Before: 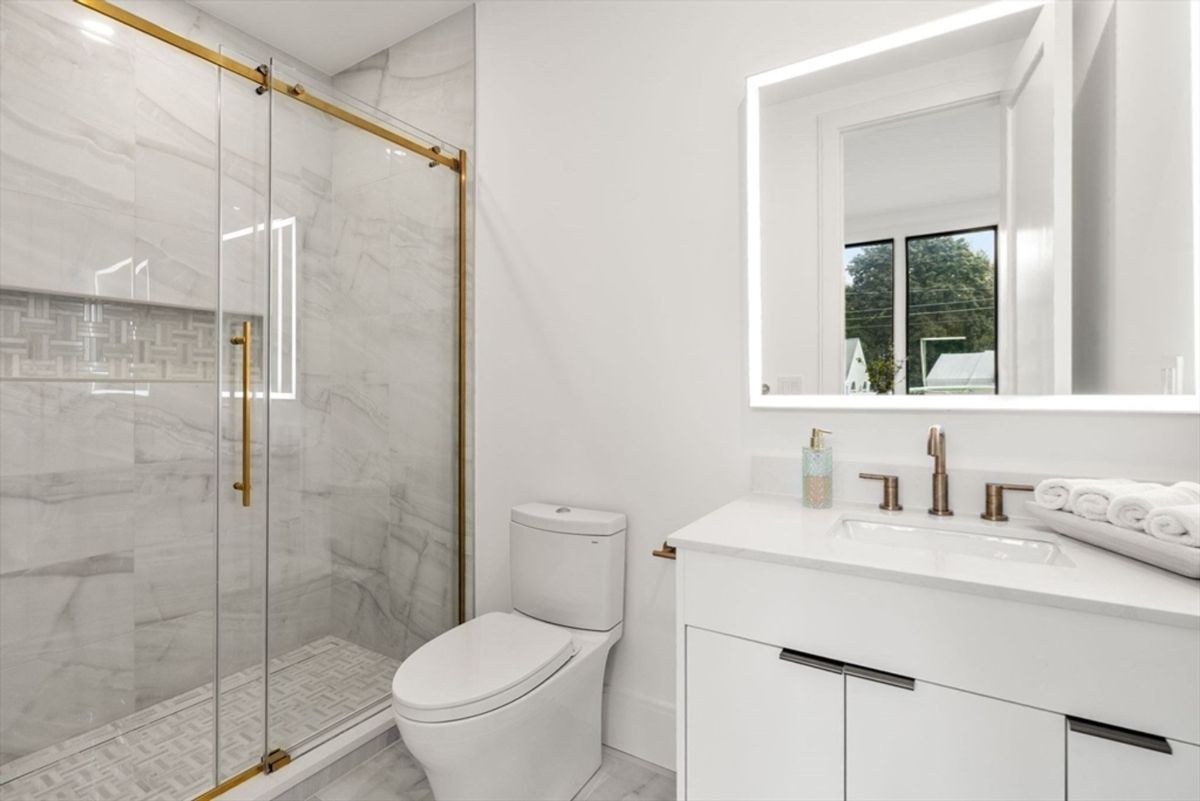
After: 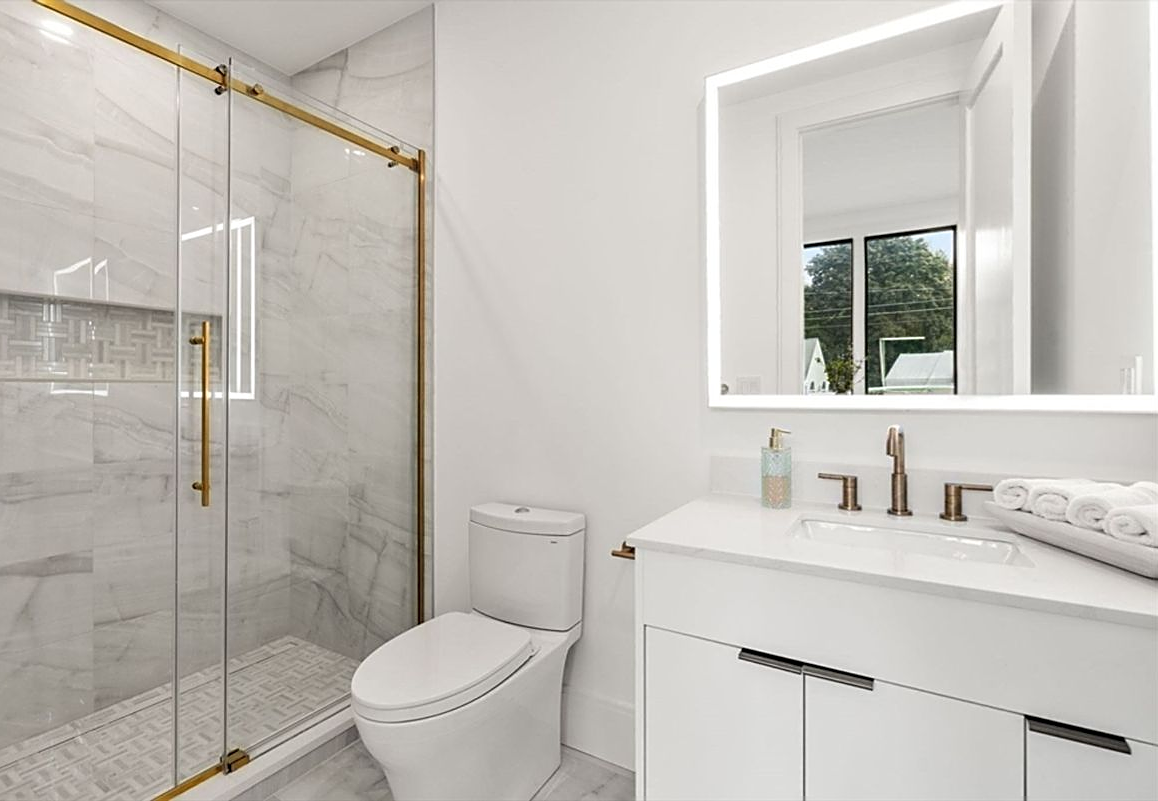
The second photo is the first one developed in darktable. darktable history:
crop and rotate: left 3.487%
sharpen: amount 0.541
